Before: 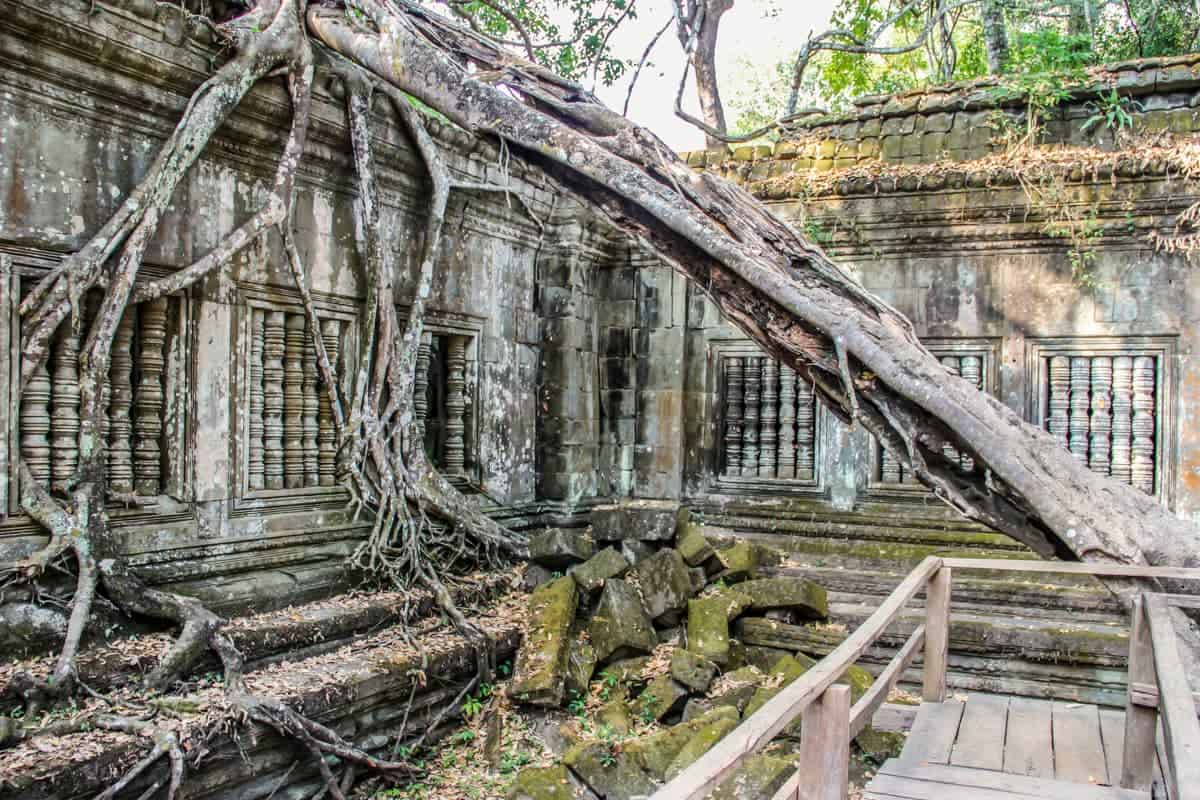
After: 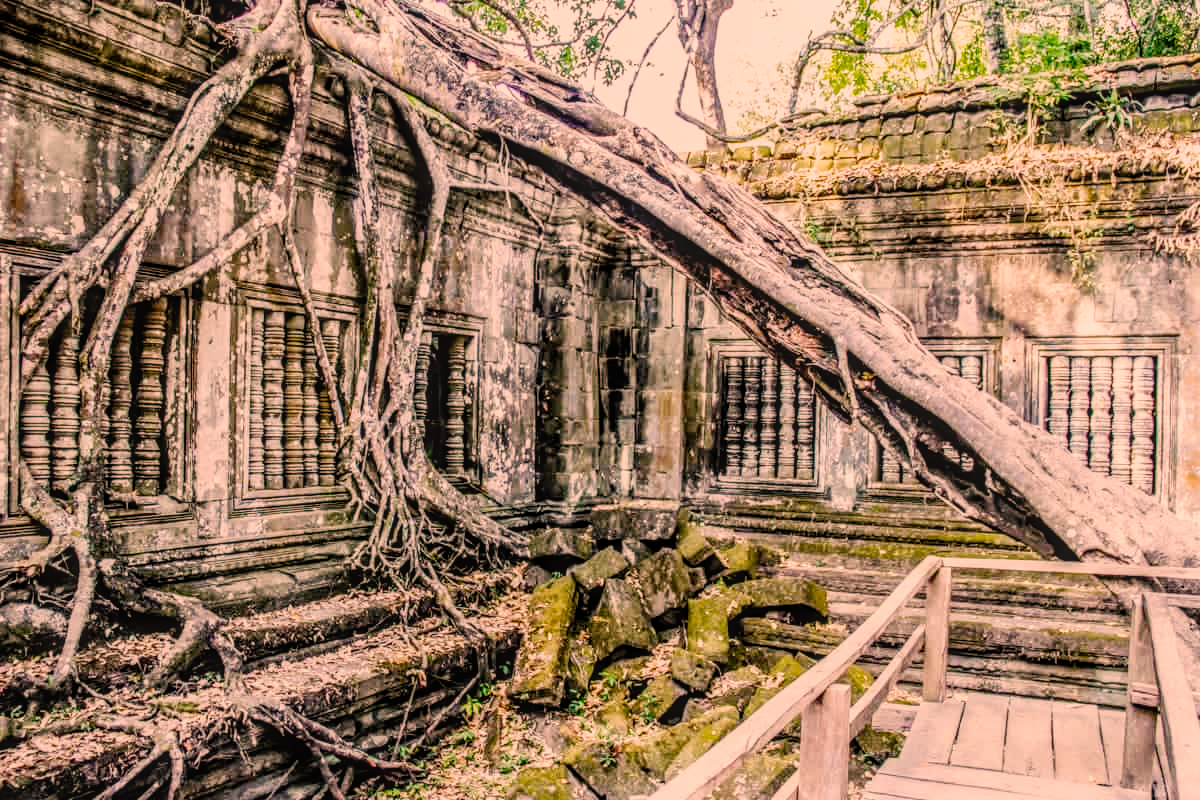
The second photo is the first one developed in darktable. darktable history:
exposure: exposure 0.369 EV, compensate highlight preservation false
tone equalizer: on, module defaults
filmic rgb: black relative exposure -5.07 EV, white relative exposure 3.99 EV, hardness 2.89, contrast 1.298, add noise in highlights 0.002, preserve chrominance no, color science v3 (2019), use custom middle-gray values true, contrast in highlights soft
color correction: highlights a* 21.54, highlights b* 21.62
local contrast: highlights 4%, shadows 4%, detail 133%
